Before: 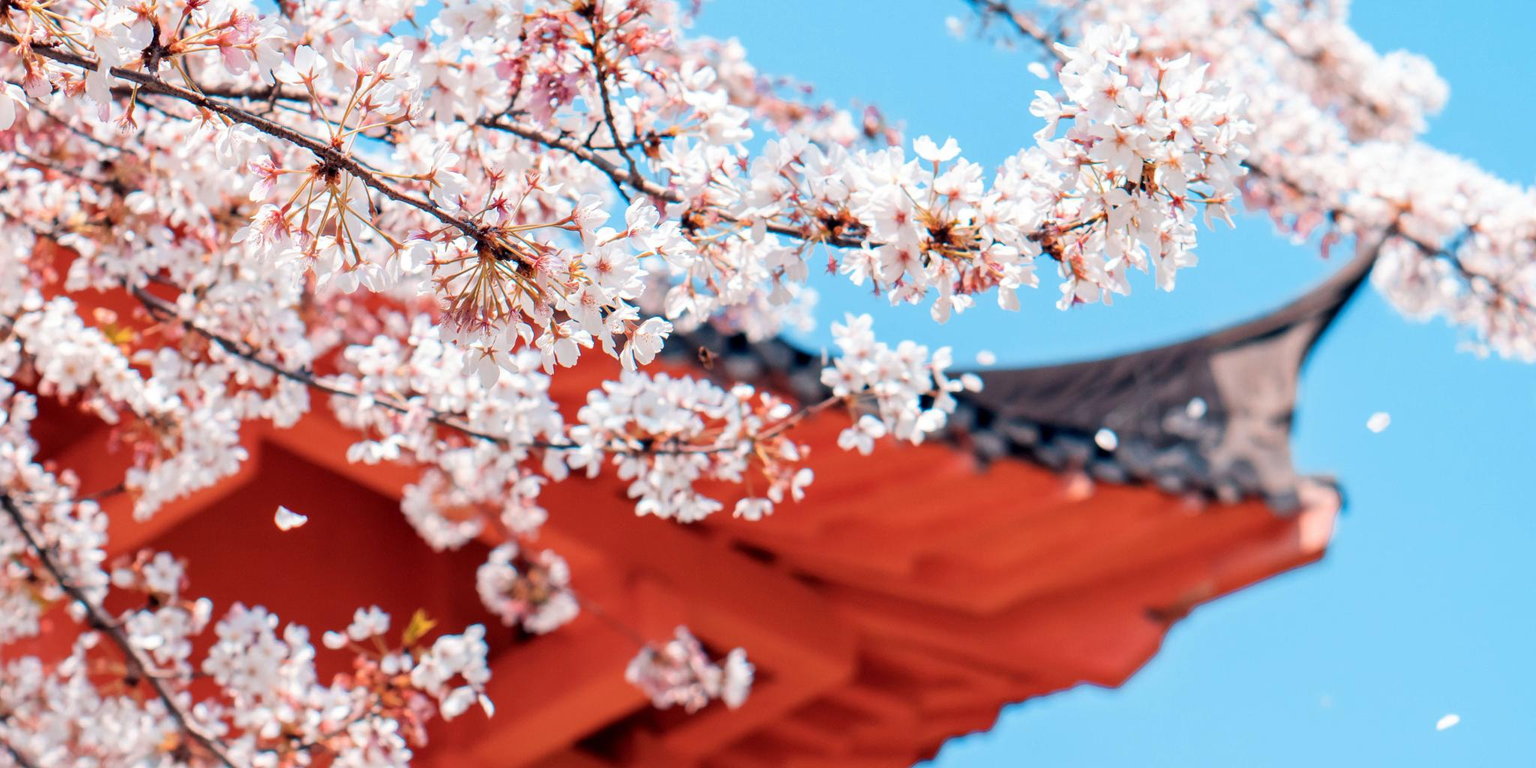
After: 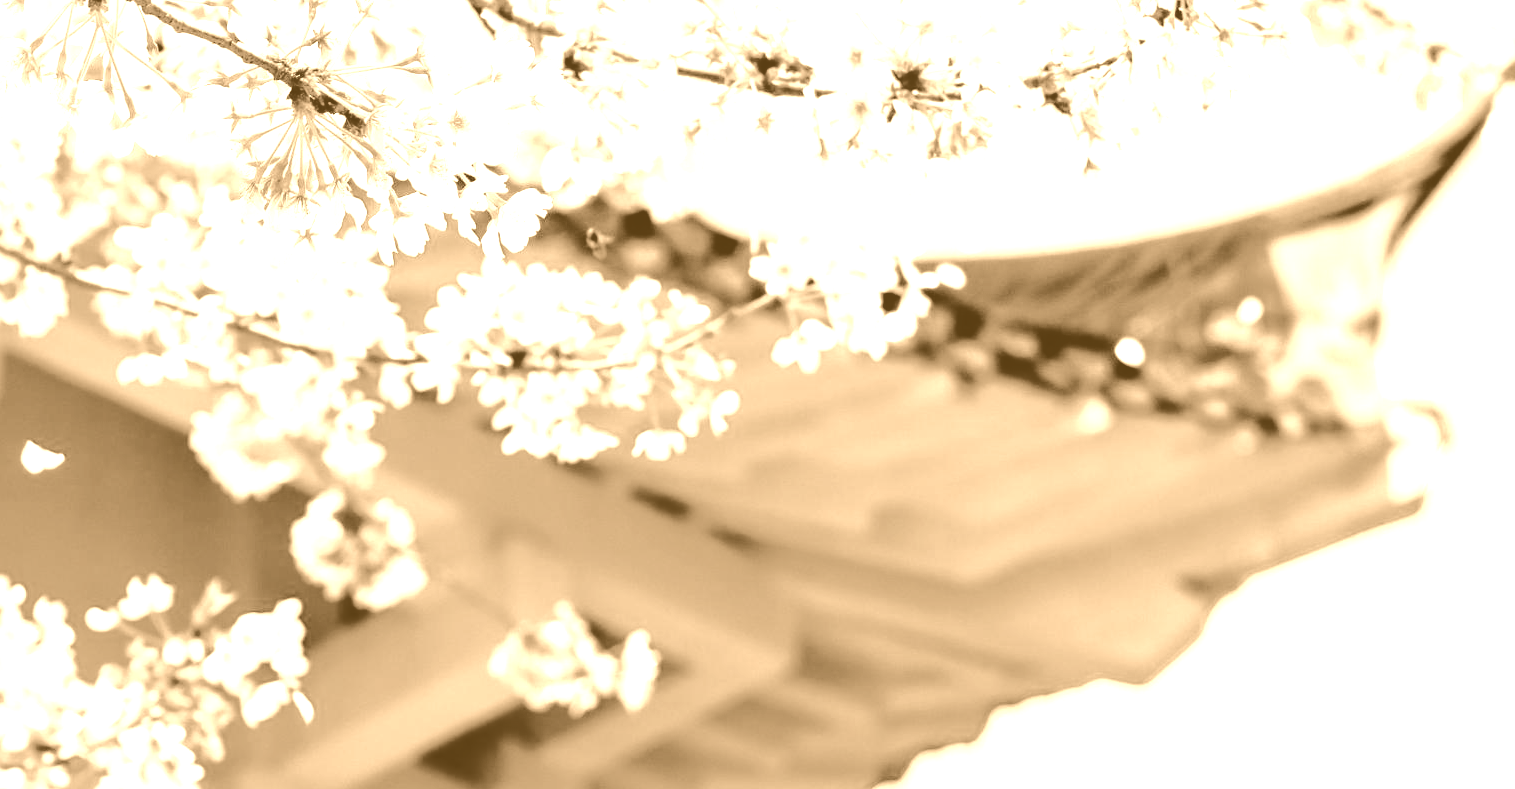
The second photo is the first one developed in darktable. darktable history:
crop: left 16.871%, top 22.857%, right 9.116%
tone curve: curves: ch0 [(0, 0) (0.126, 0.061) (0.362, 0.382) (0.498, 0.498) (0.706, 0.712) (1, 1)]; ch1 [(0, 0) (0.5, 0.522) (0.55, 0.586) (1, 1)]; ch2 [(0, 0) (0.44, 0.424) (0.5, 0.482) (0.537, 0.538) (1, 1)], color space Lab, independent channels, preserve colors none
velvia: strength 51%, mid-tones bias 0.51
exposure: black level correction 0, exposure 0.7 EV, compensate exposure bias true, compensate highlight preservation false
colorize: hue 28.8°, source mix 100%
tone equalizer: on, module defaults
